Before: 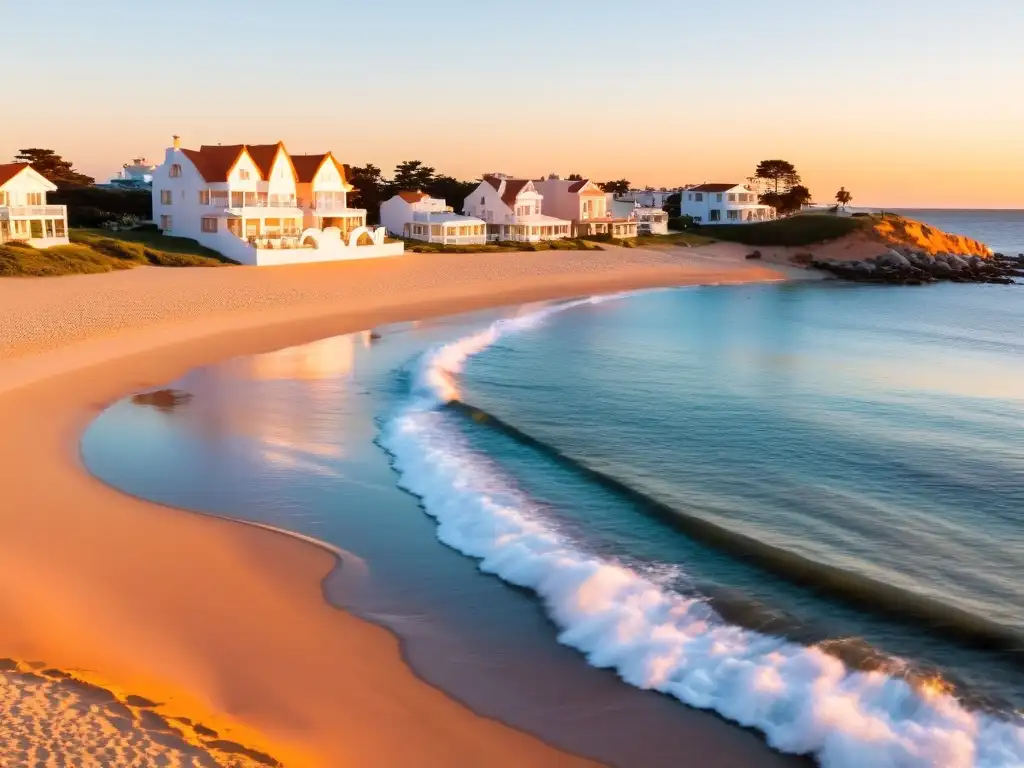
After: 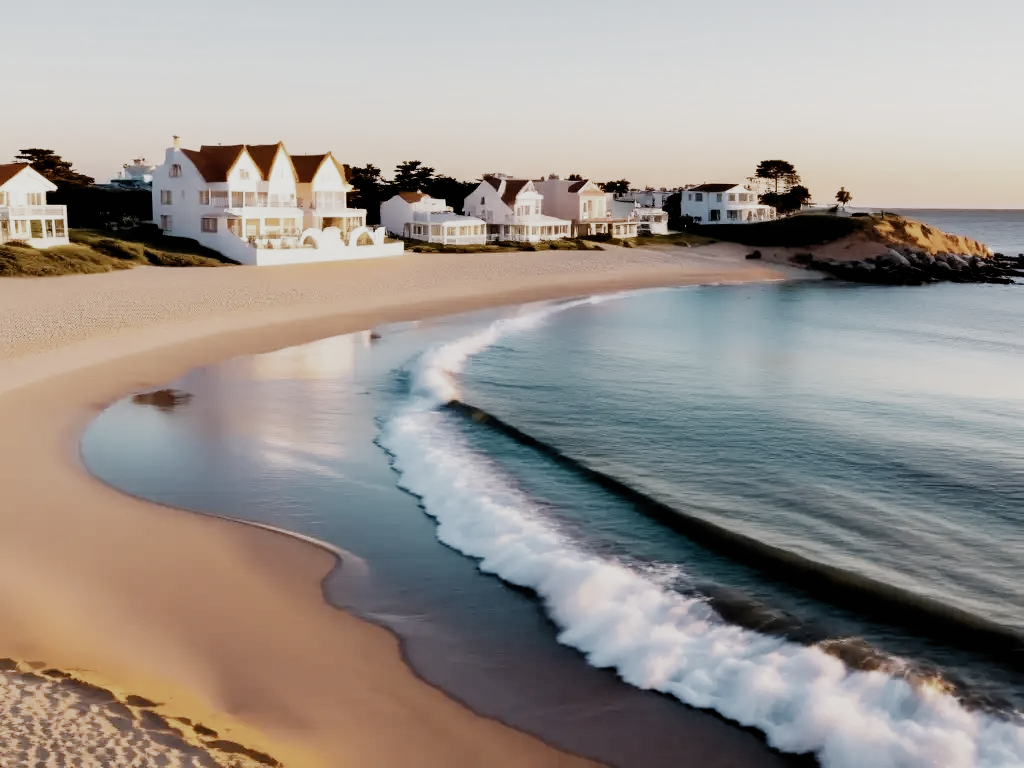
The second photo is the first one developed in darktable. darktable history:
filmic rgb: black relative exposure -5.01 EV, white relative exposure 3.98 EV, threshold 5.97 EV, hardness 2.89, contrast 1.301, highlights saturation mix -29.78%, preserve chrominance no, color science v4 (2020), type of noise poissonian, enable highlight reconstruction true
